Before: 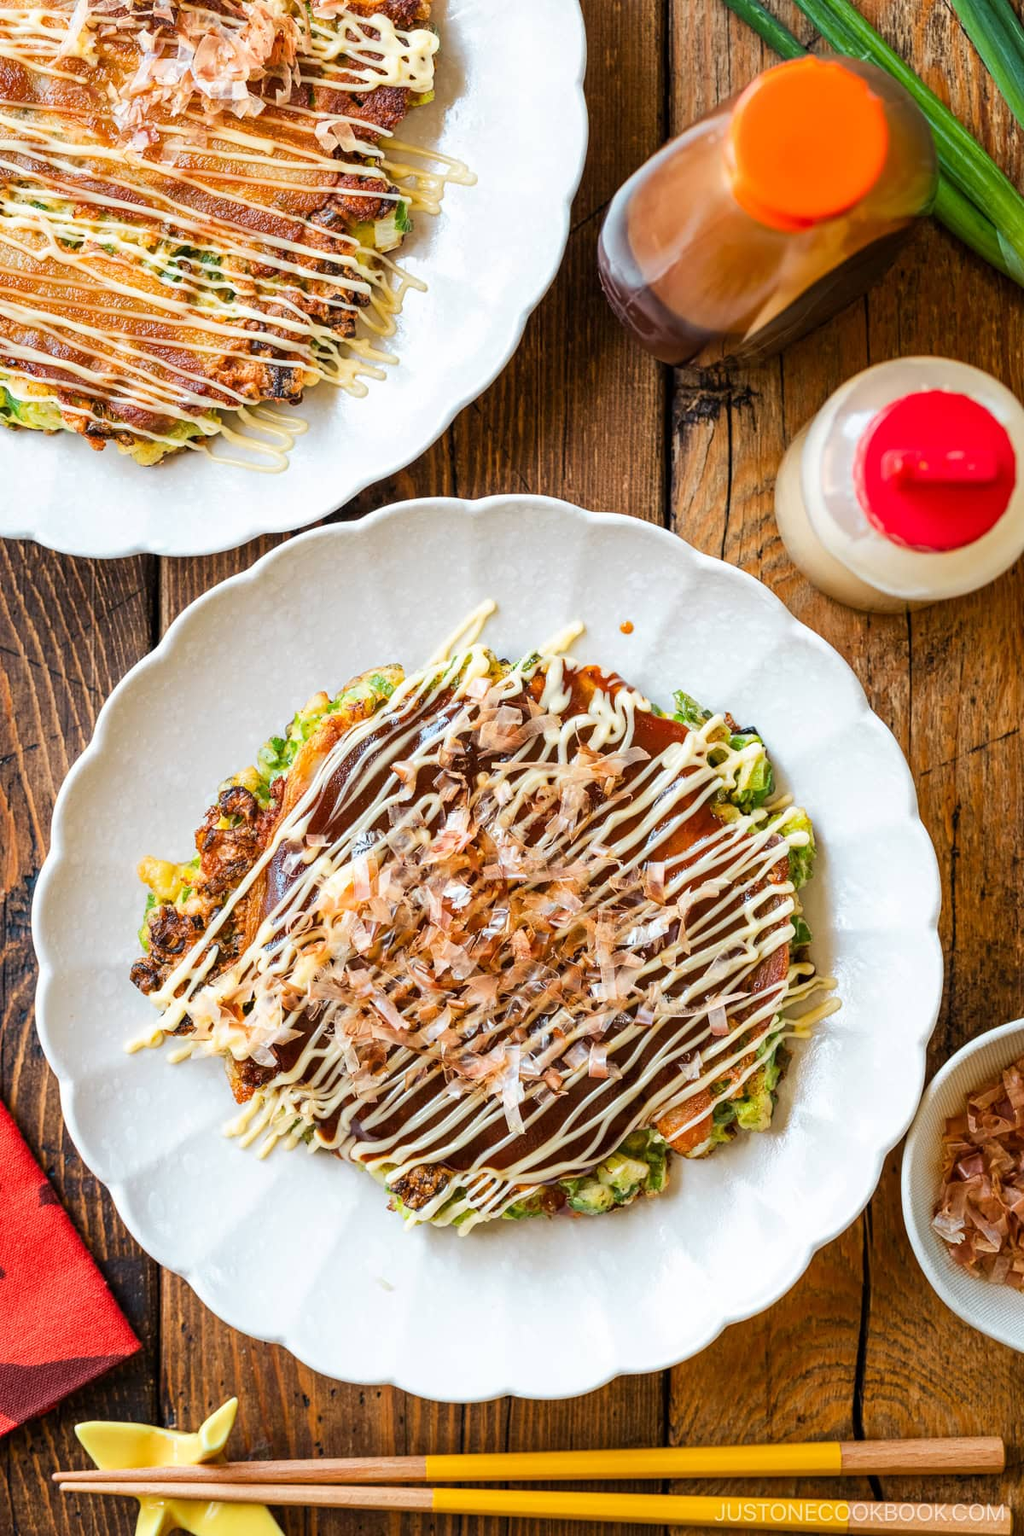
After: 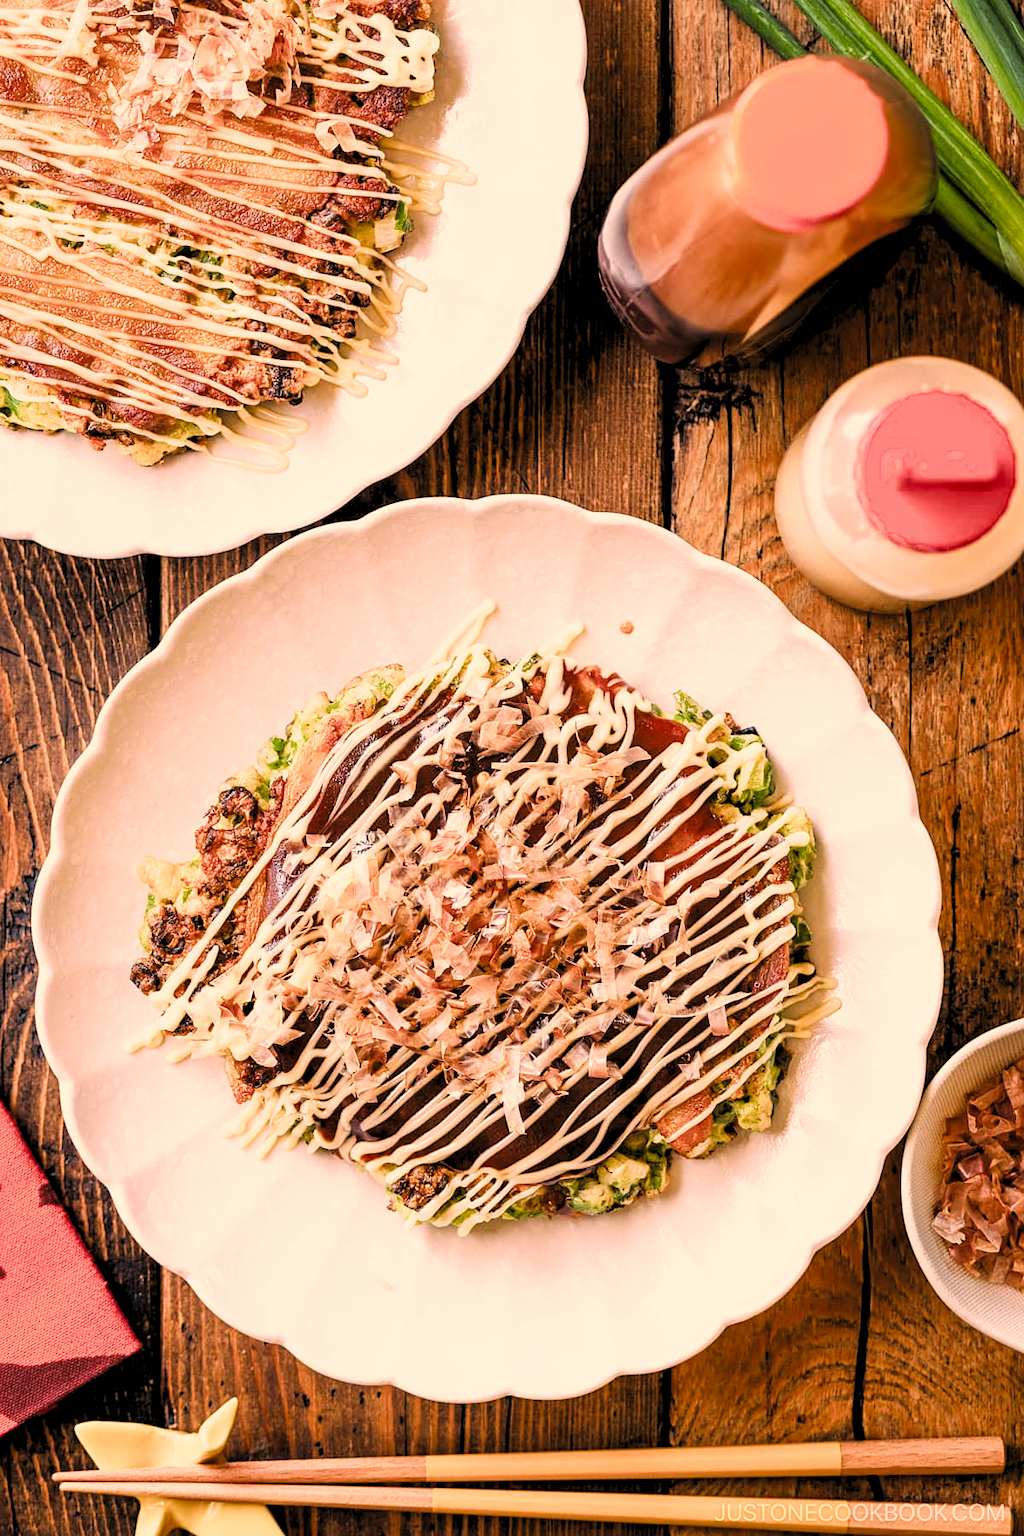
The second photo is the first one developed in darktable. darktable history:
color correction: highlights a* 22.35, highlights b* 21.87
filmic rgb: black relative exposure -5.86 EV, white relative exposure 3.39 EV, hardness 3.68, color science v4 (2020), iterations of high-quality reconstruction 0
sharpen: amount 0.215
exposure: exposure 0.201 EV, compensate highlight preservation false
levels: levels [0.062, 0.494, 0.925]
